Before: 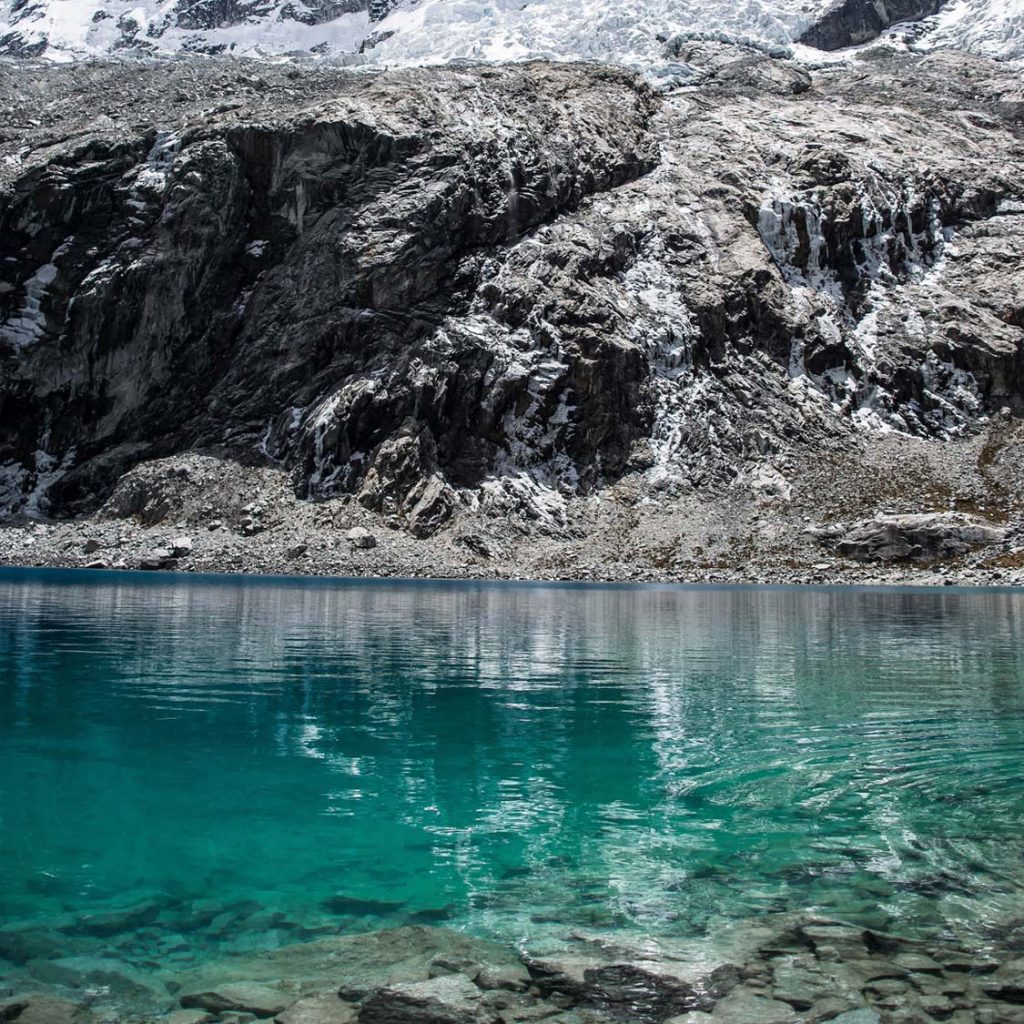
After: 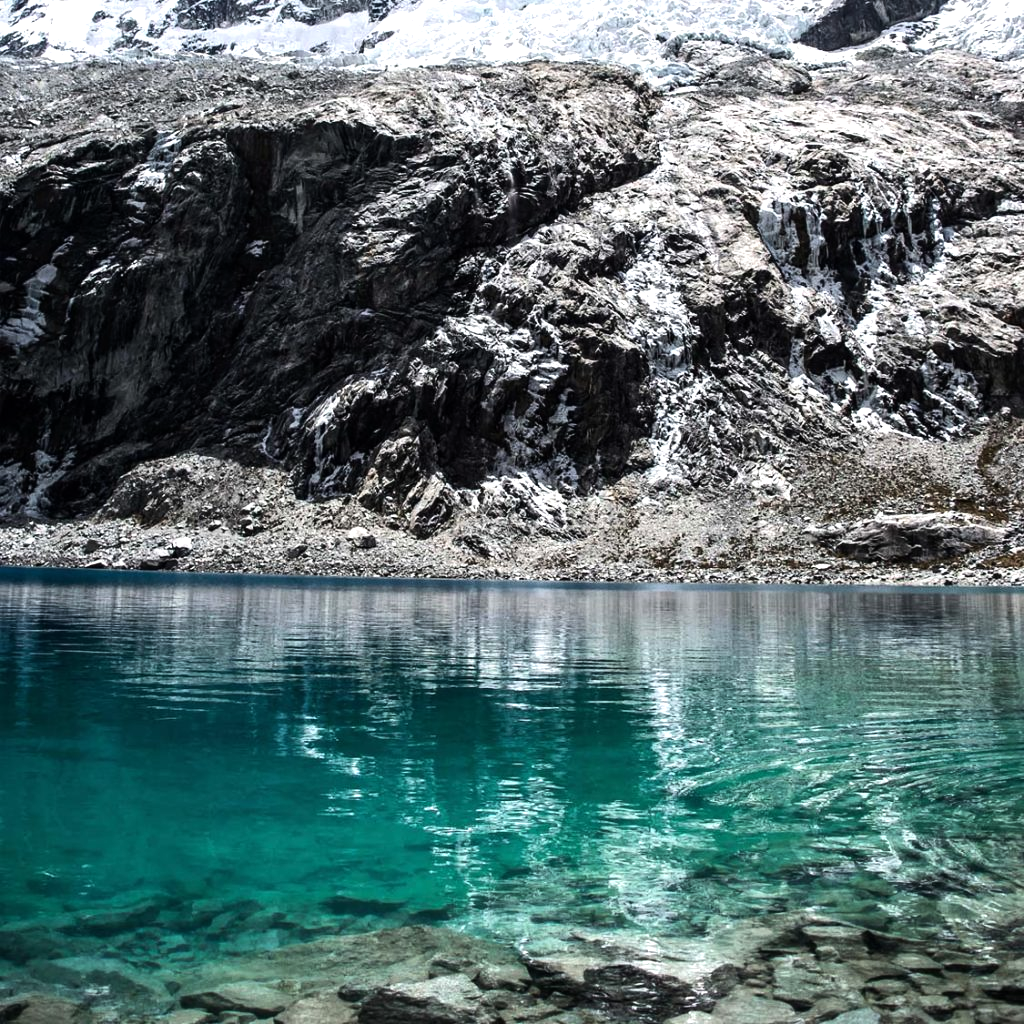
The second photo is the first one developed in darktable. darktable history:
tone equalizer: -8 EV -0.741 EV, -7 EV -0.696 EV, -6 EV -0.581 EV, -5 EV -0.408 EV, -3 EV 0.373 EV, -2 EV 0.6 EV, -1 EV 0.674 EV, +0 EV 0.773 EV, edges refinement/feathering 500, mask exposure compensation -1.57 EV, preserve details no
